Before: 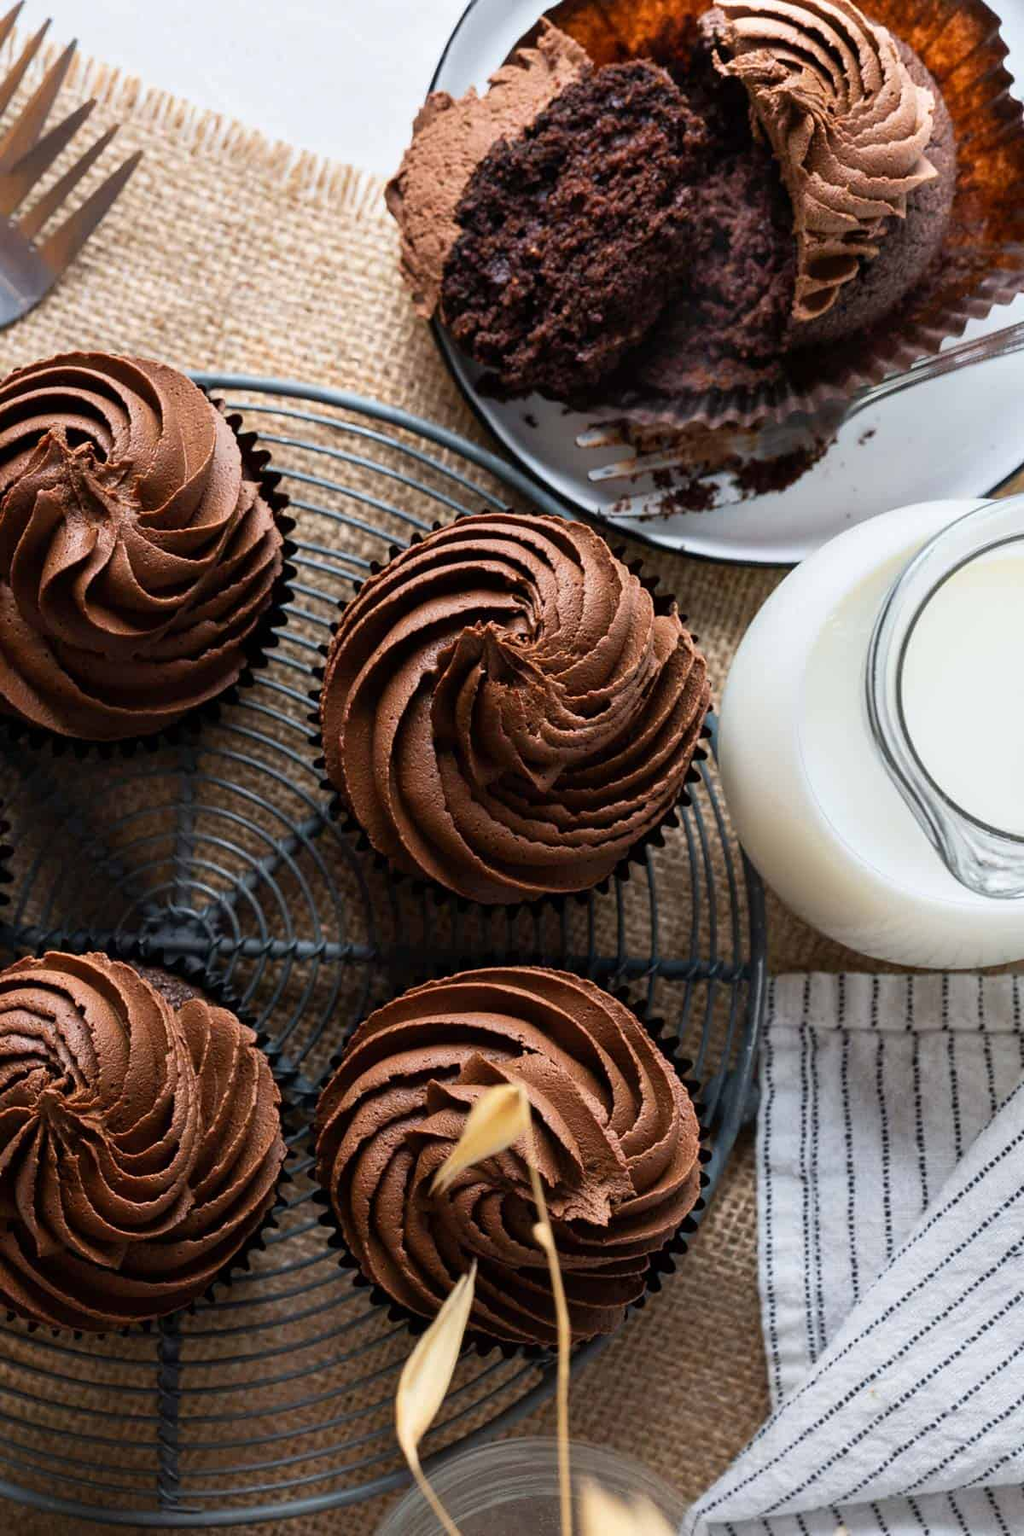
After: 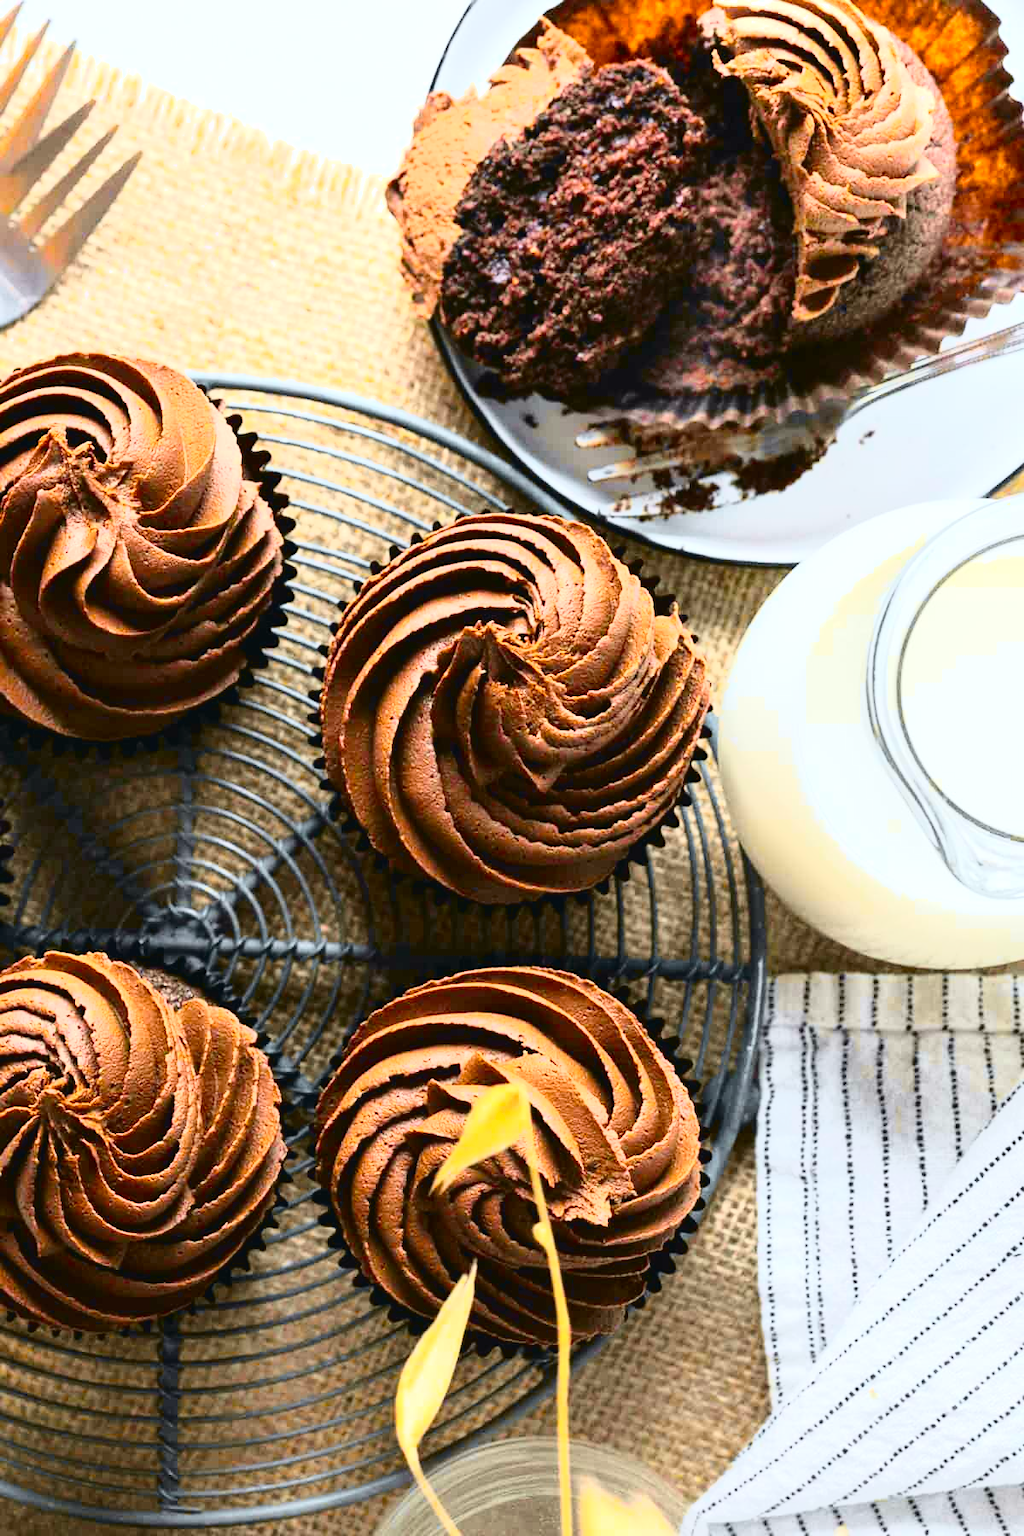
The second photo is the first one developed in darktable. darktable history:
exposure: exposure 1 EV, compensate highlight preservation false
tone curve: curves: ch0 [(0, 0.029) (0.087, 0.084) (0.227, 0.239) (0.46, 0.576) (0.657, 0.796) (0.861, 0.932) (0.997, 0.951)]; ch1 [(0, 0) (0.353, 0.344) (0.45, 0.46) (0.502, 0.494) (0.534, 0.523) (0.573, 0.576) (0.602, 0.631) (0.647, 0.669) (1, 1)]; ch2 [(0, 0) (0.333, 0.346) (0.385, 0.395) (0.44, 0.466) (0.5, 0.493) (0.521, 0.56) (0.553, 0.579) (0.573, 0.599) (0.667, 0.777) (1, 1)], color space Lab, independent channels, preserve colors none
